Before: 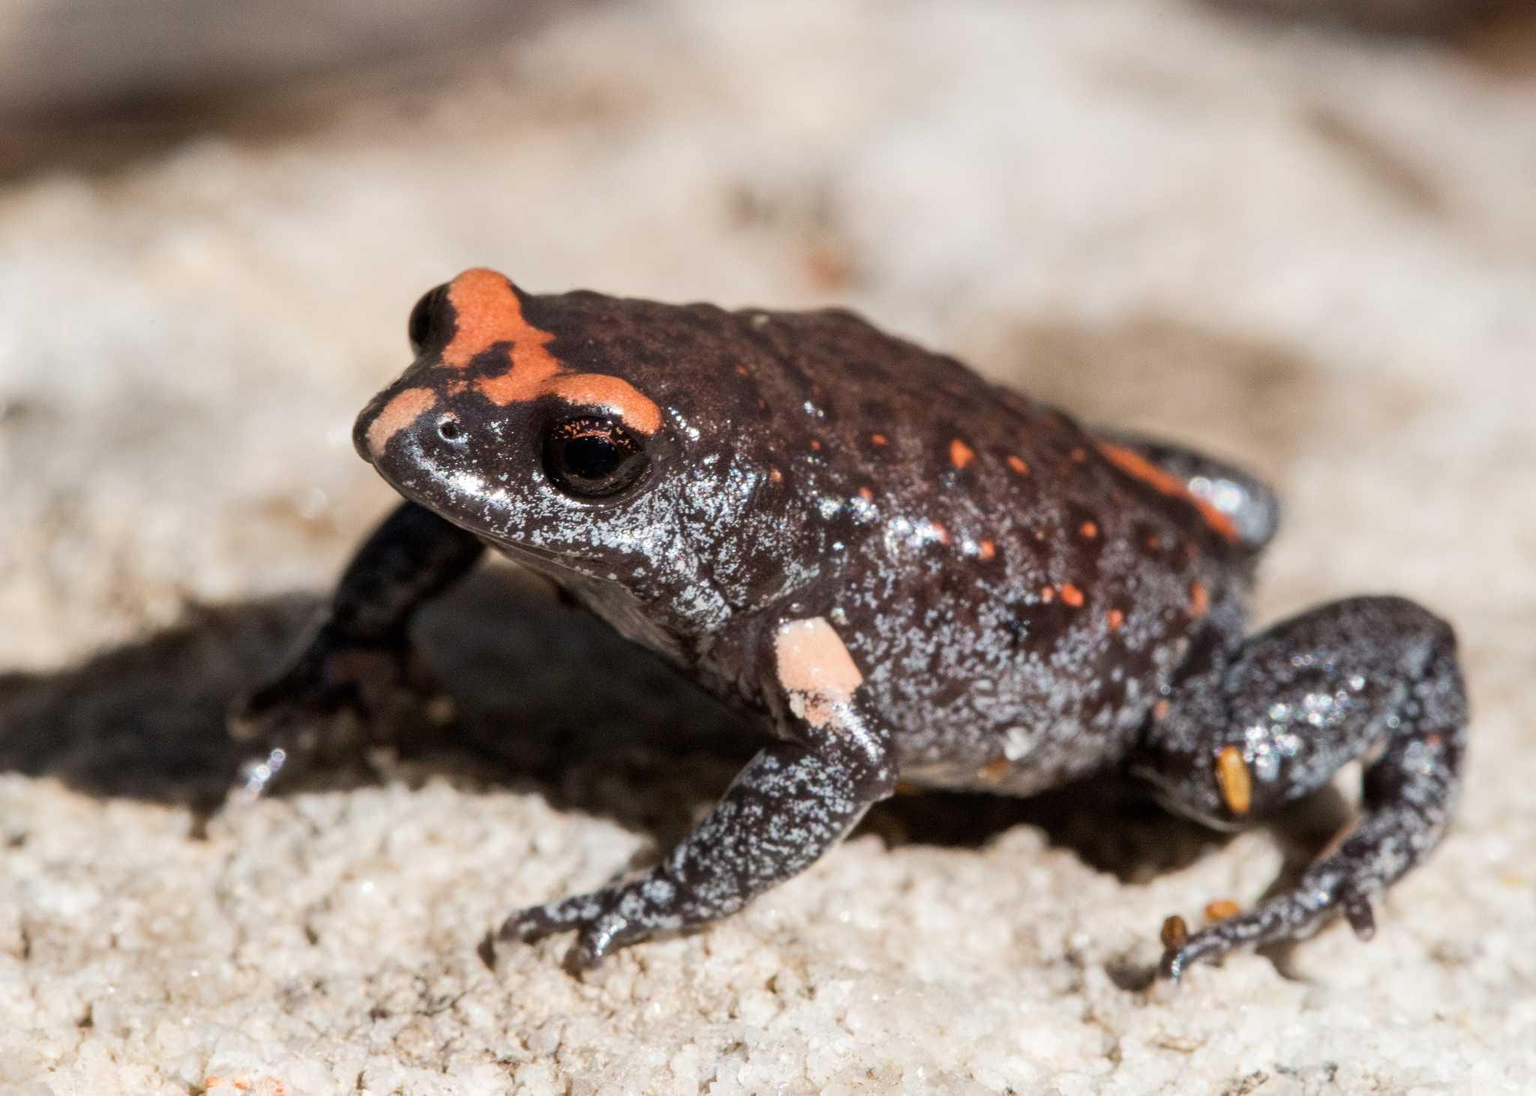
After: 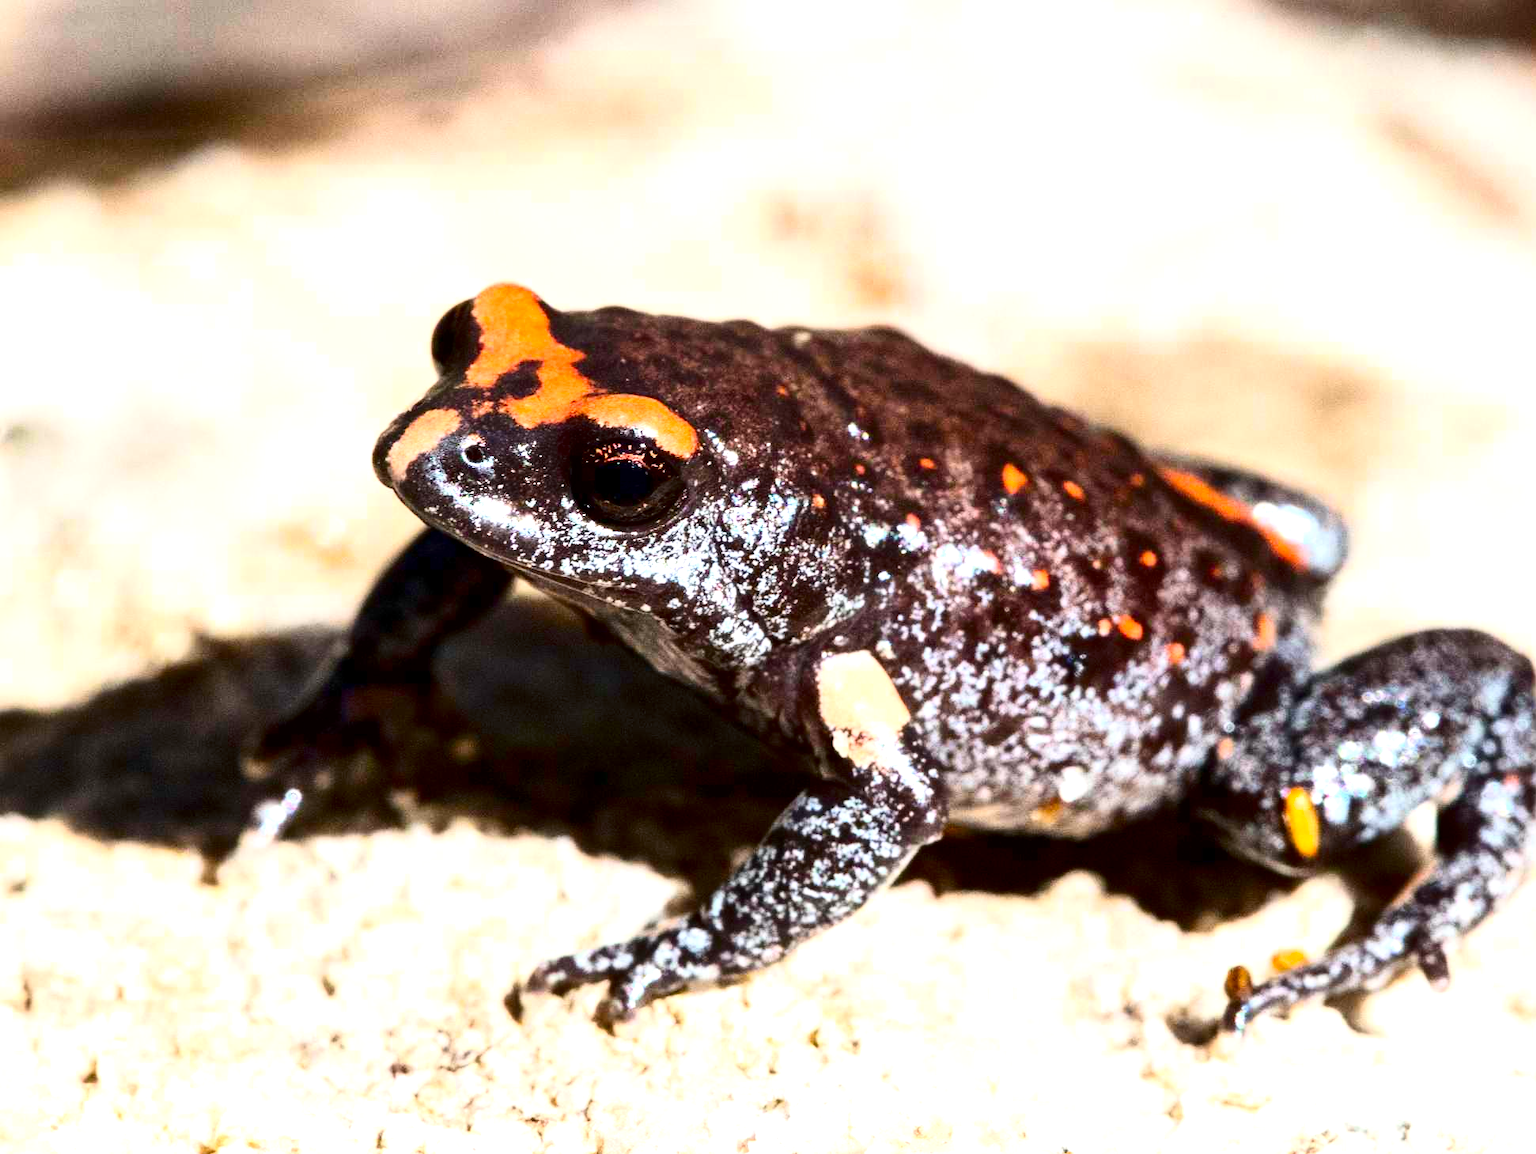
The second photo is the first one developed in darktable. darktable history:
crop and rotate: right 5.167%
color balance rgb: perceptual saturation grading › global saturation 25%, global vibrance 20%
exposure: black level correction 0, exposure 1 EV, compensate exposure bias true, compensate highlight preservation false
white balance: red 0.986, blue 1.01
contrast brightness saturation: contrast 0.32, brightness -0.08, saturation 0.17
local contrast: mode bilateral grid, contrast 25, coarseness 50, detail 123%, midtone range 0.2
